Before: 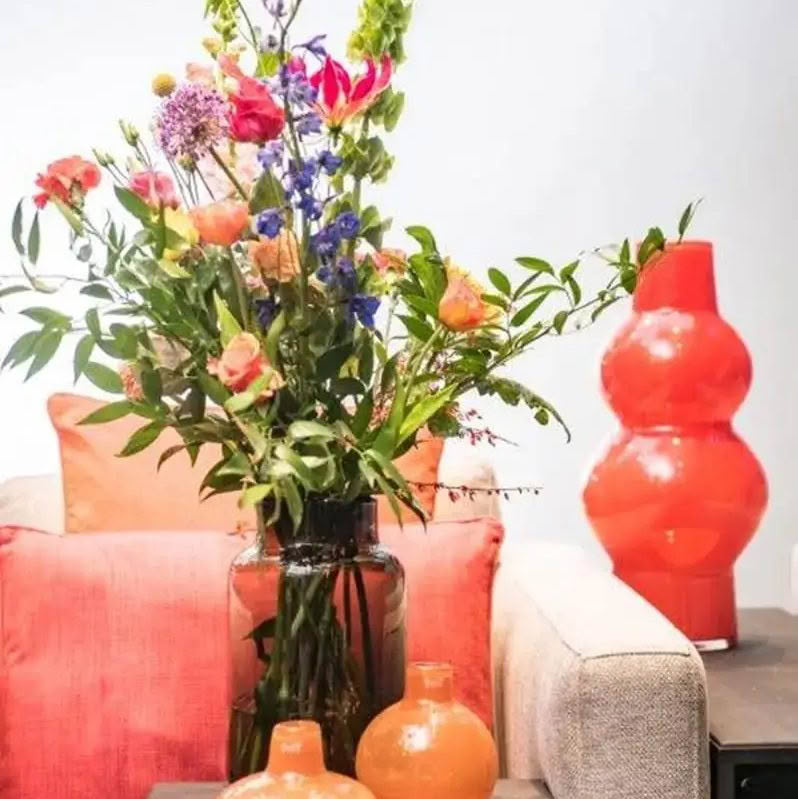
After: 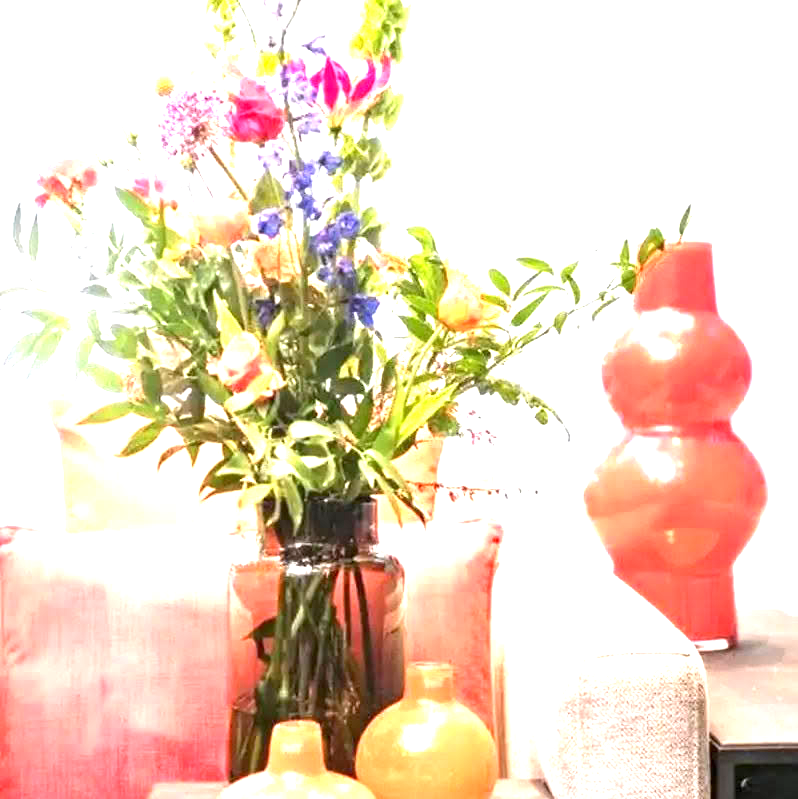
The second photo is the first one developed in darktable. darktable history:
exposure: black level correction 0.001, exposure 1.646 EV, compensate exposure bias true, compensate highlight preservation false
white balance: red 1.004, blue 1.024
